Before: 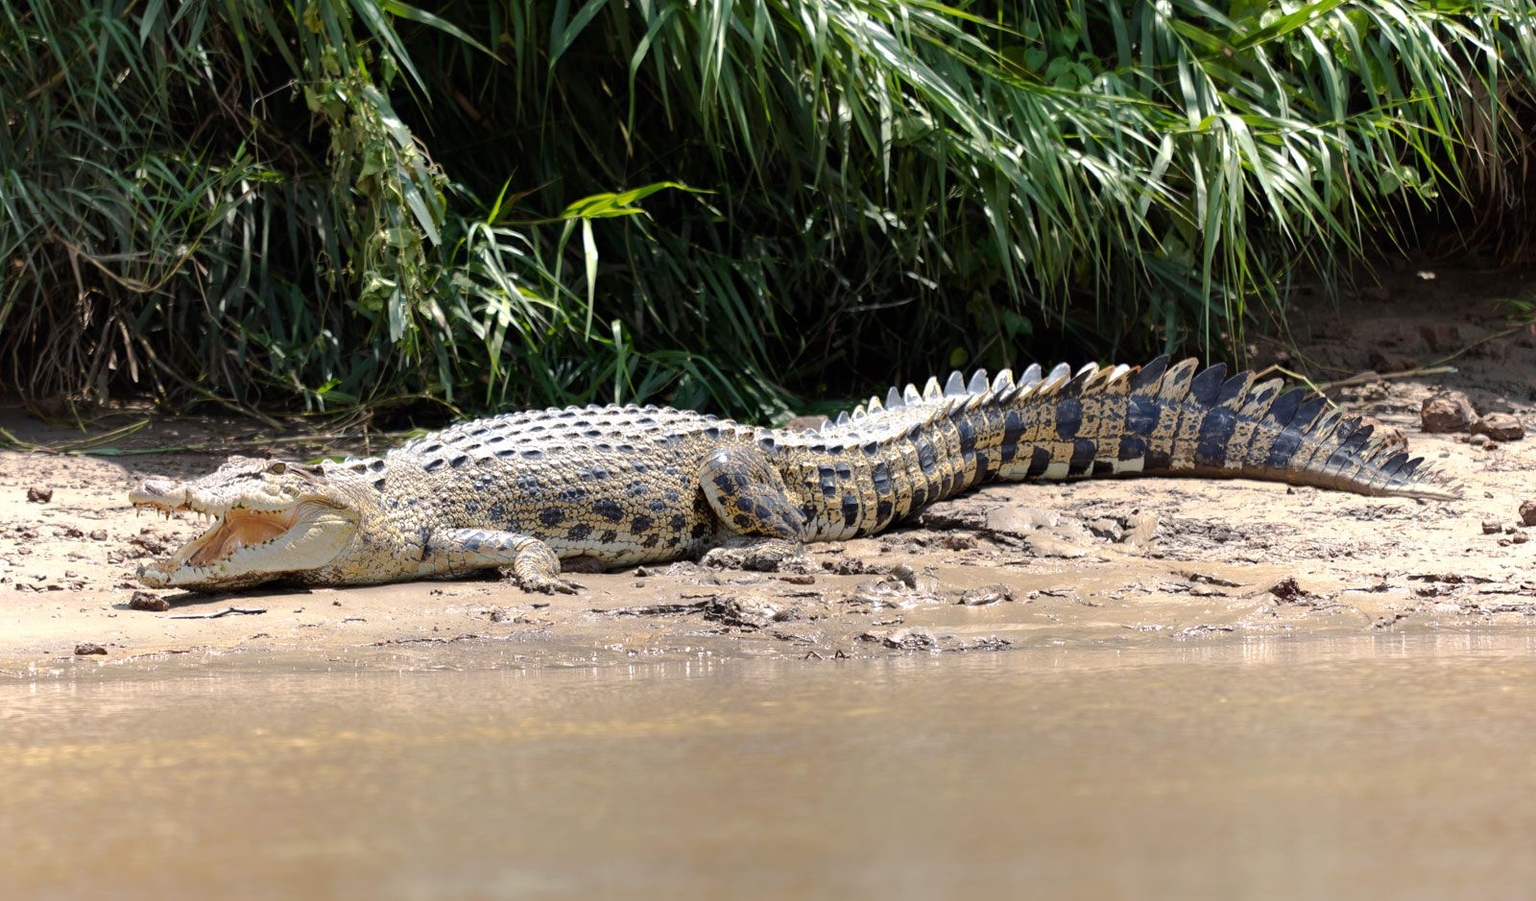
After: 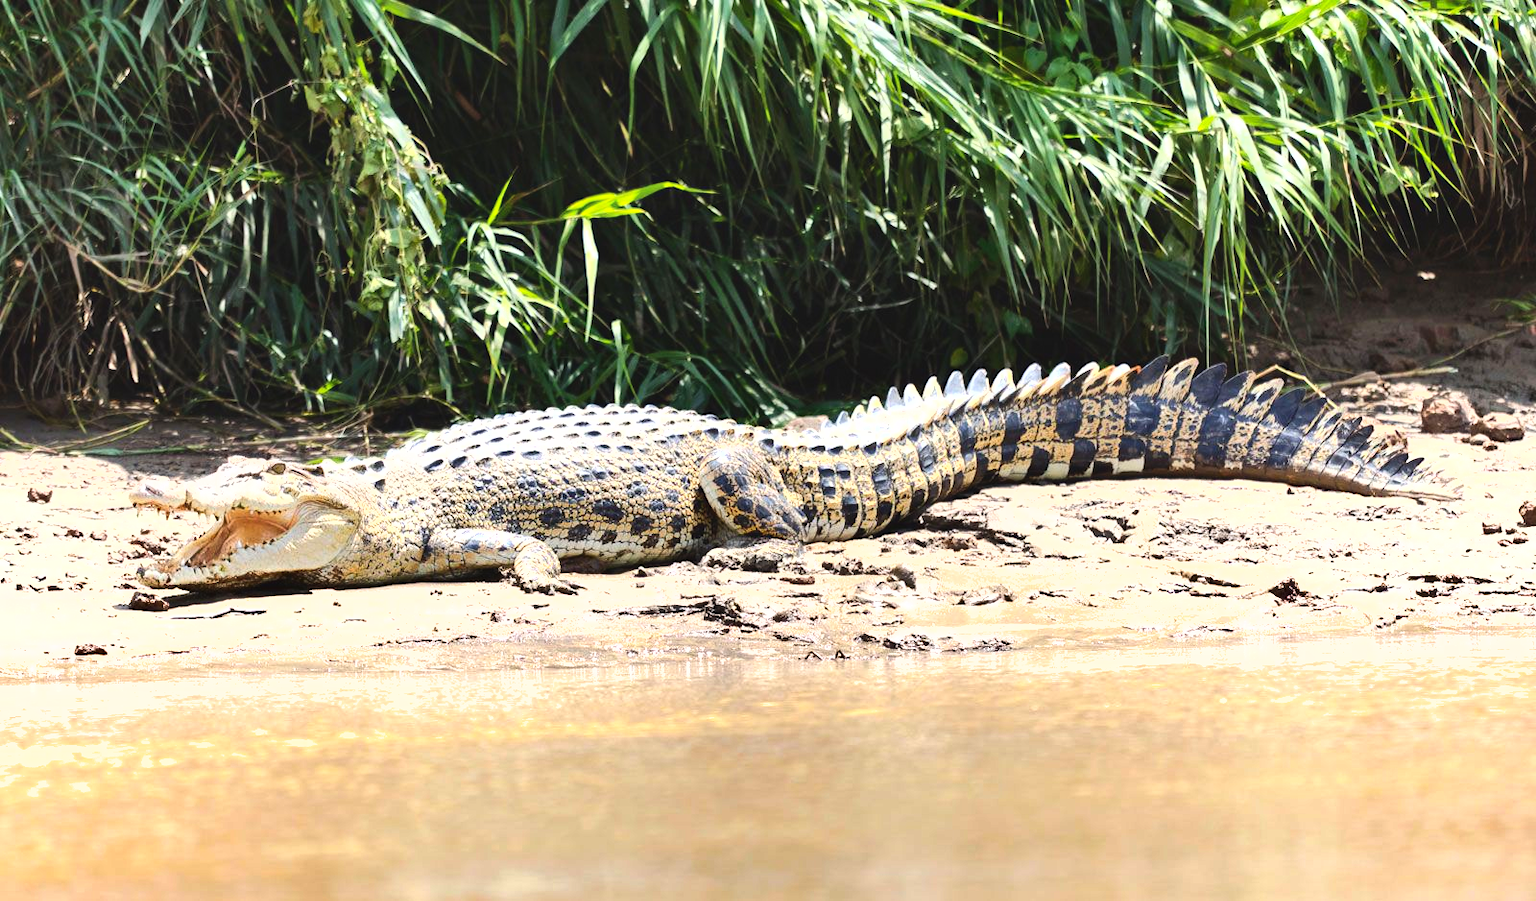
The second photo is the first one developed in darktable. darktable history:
contrast brightness saturation: contrast 0.15, brightness -0.01, saturation 0.1
shadows and highlights: low approximation 0.01, soften with gaussian
exposure: black level correction -0.005, exposure 1.002 EV, compensate highlight preservation false
